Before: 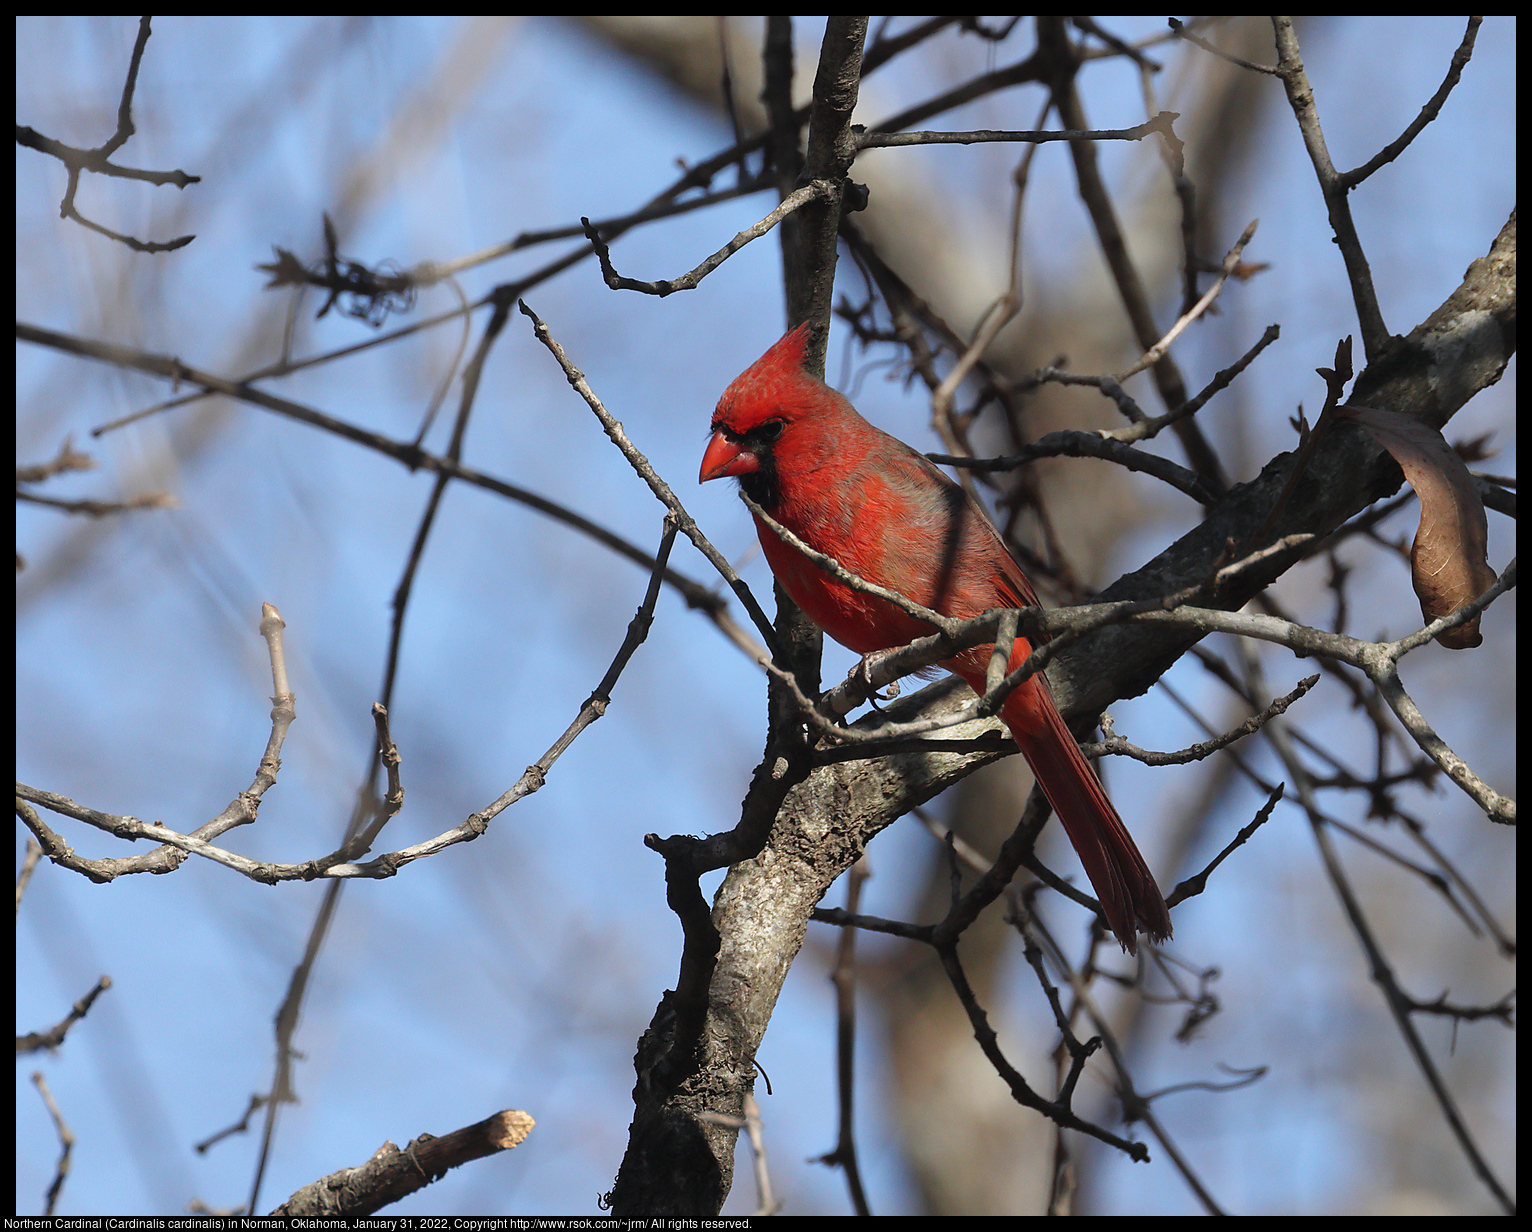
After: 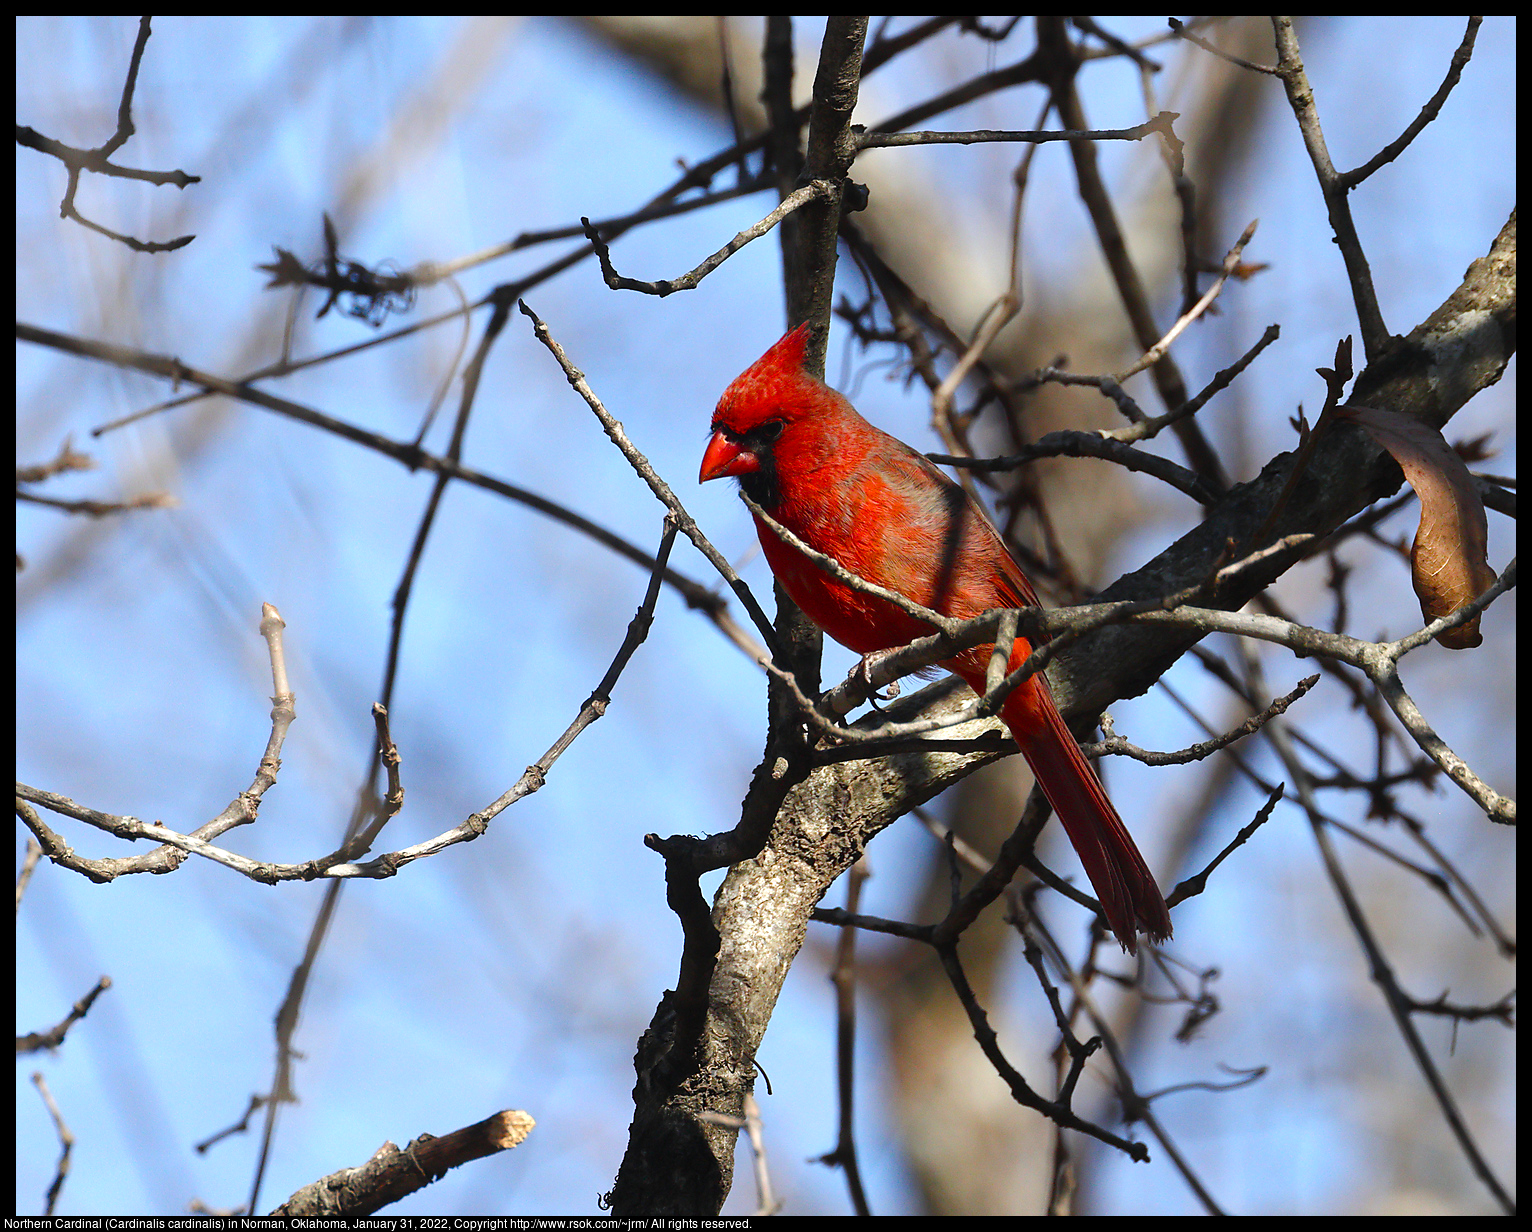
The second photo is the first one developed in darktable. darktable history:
color balance rgb: highlights gain › luminance 18.039%, perceptual saturation grading › global saturation 20%, perceptual saturation grading › highlights -25.3%, perceptual saturation grading › shadows 50.187%, perceptual brilliance grading › highlights 6.785%, perceptual brilliance grading › mid-tones 17.71%, perceptual brilliance grading › shadows -5.122%, global vibrance 9.492%
